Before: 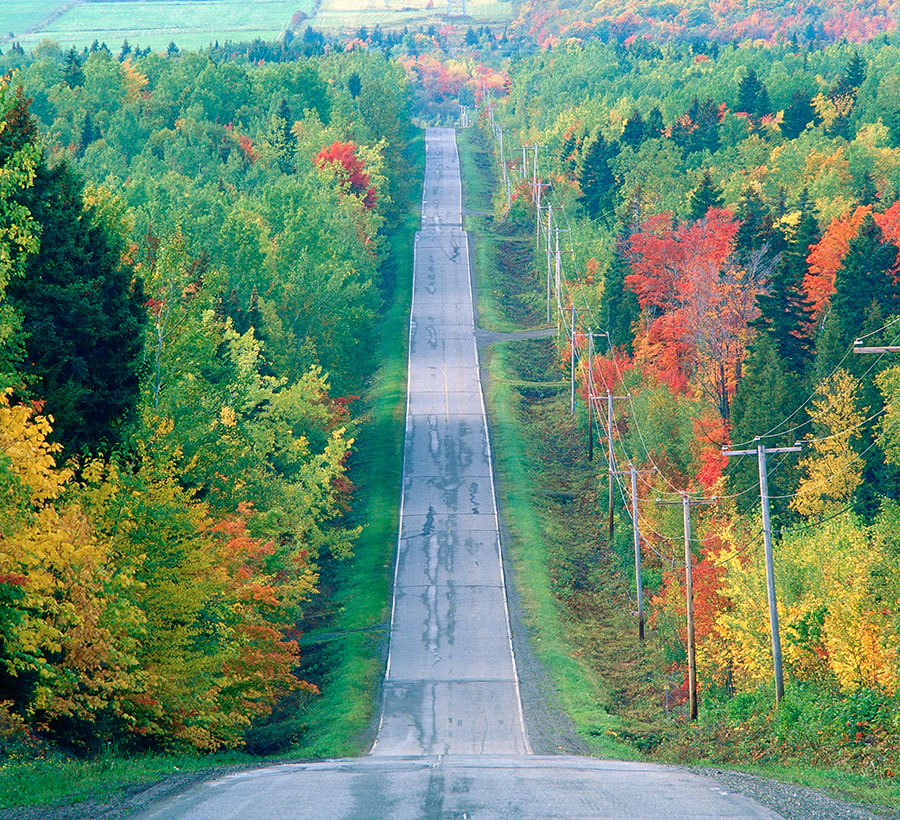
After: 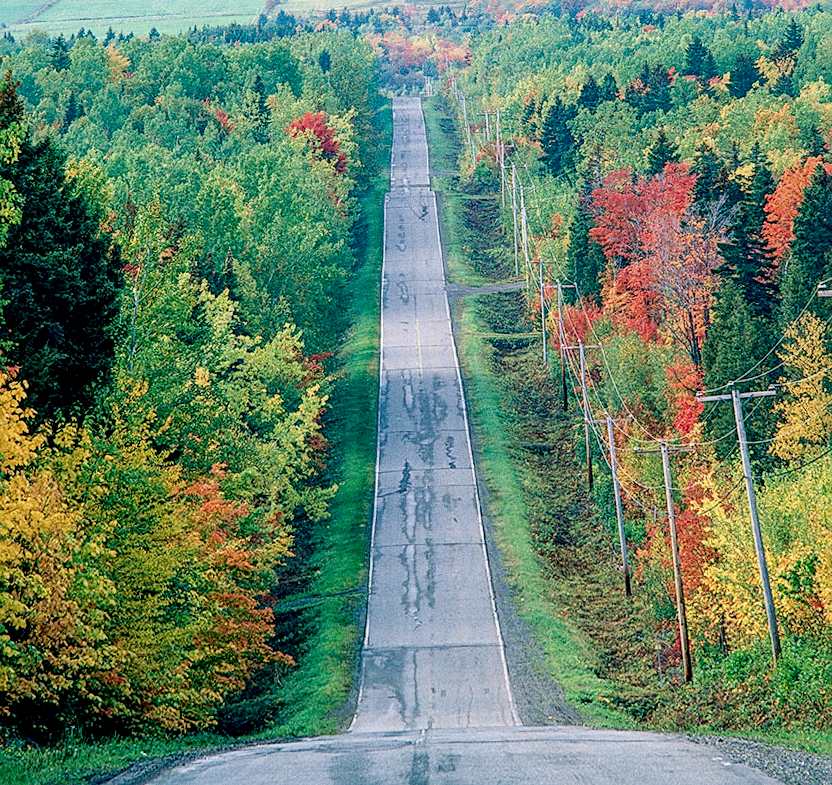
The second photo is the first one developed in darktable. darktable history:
filmic rgb: black relative exposure -7.65 EV, white relative exposure 4.56 EV, hardness 3.61
grain: coarseness 0.09 ISO
local contrast: detail 160%
sharpen: on, module defaults
rotate and perspective: rotation -1.68°, lens shift (vertical) -0.146, crop left 0.049, crop right 0.912, crop top 0.032, crop bottom 0.96
